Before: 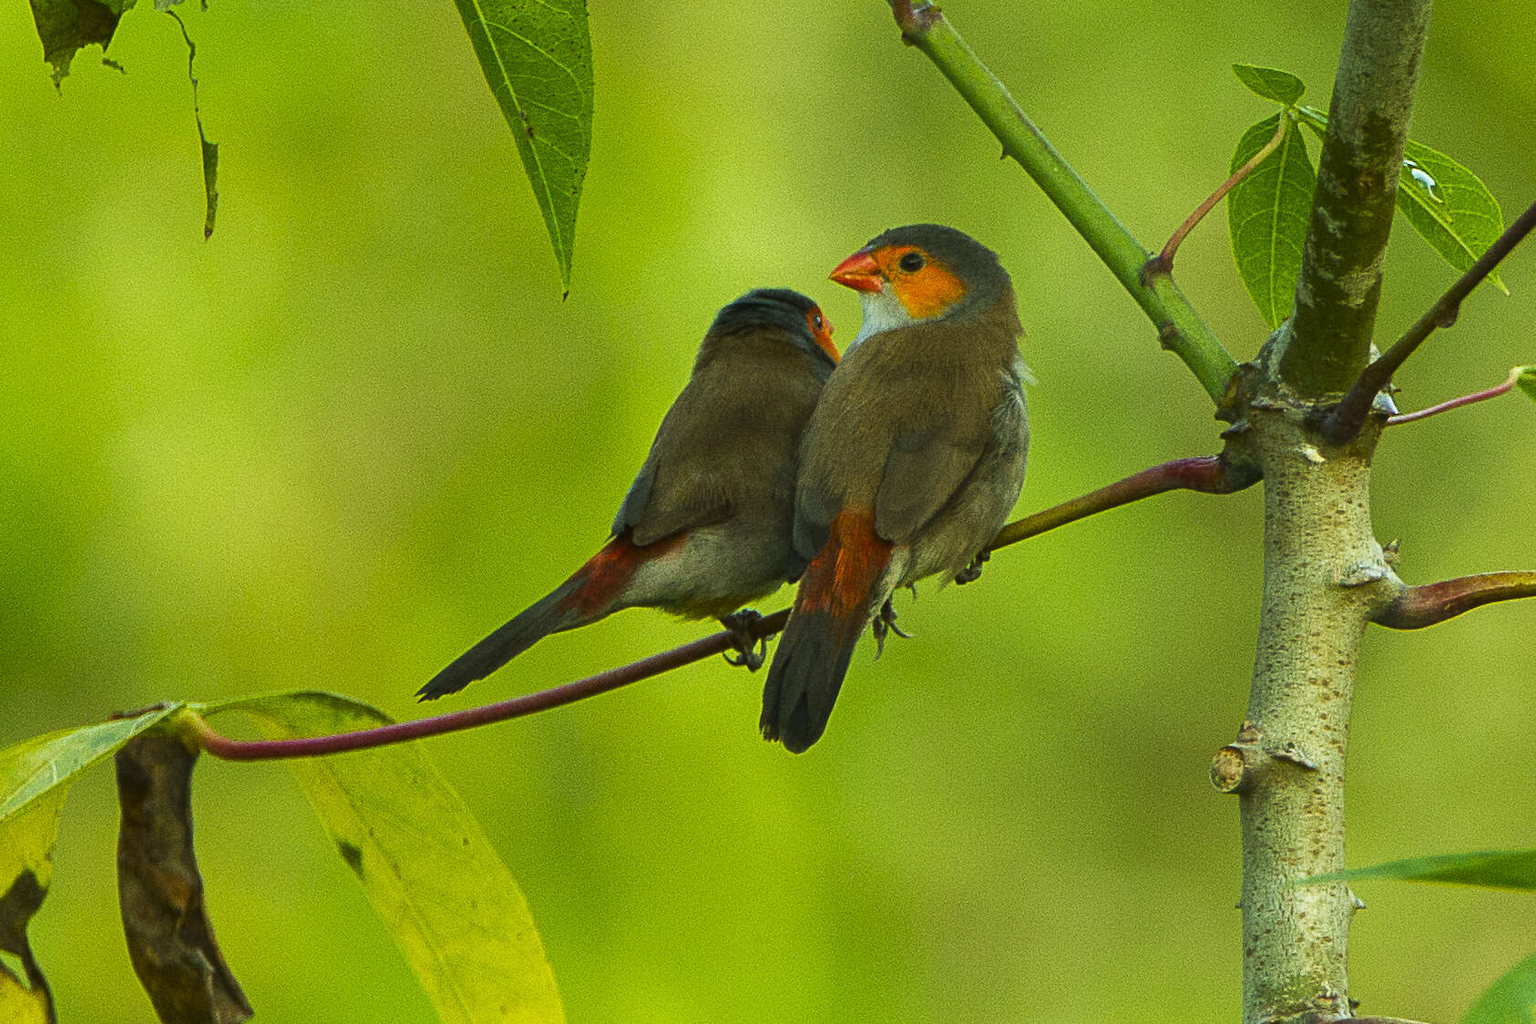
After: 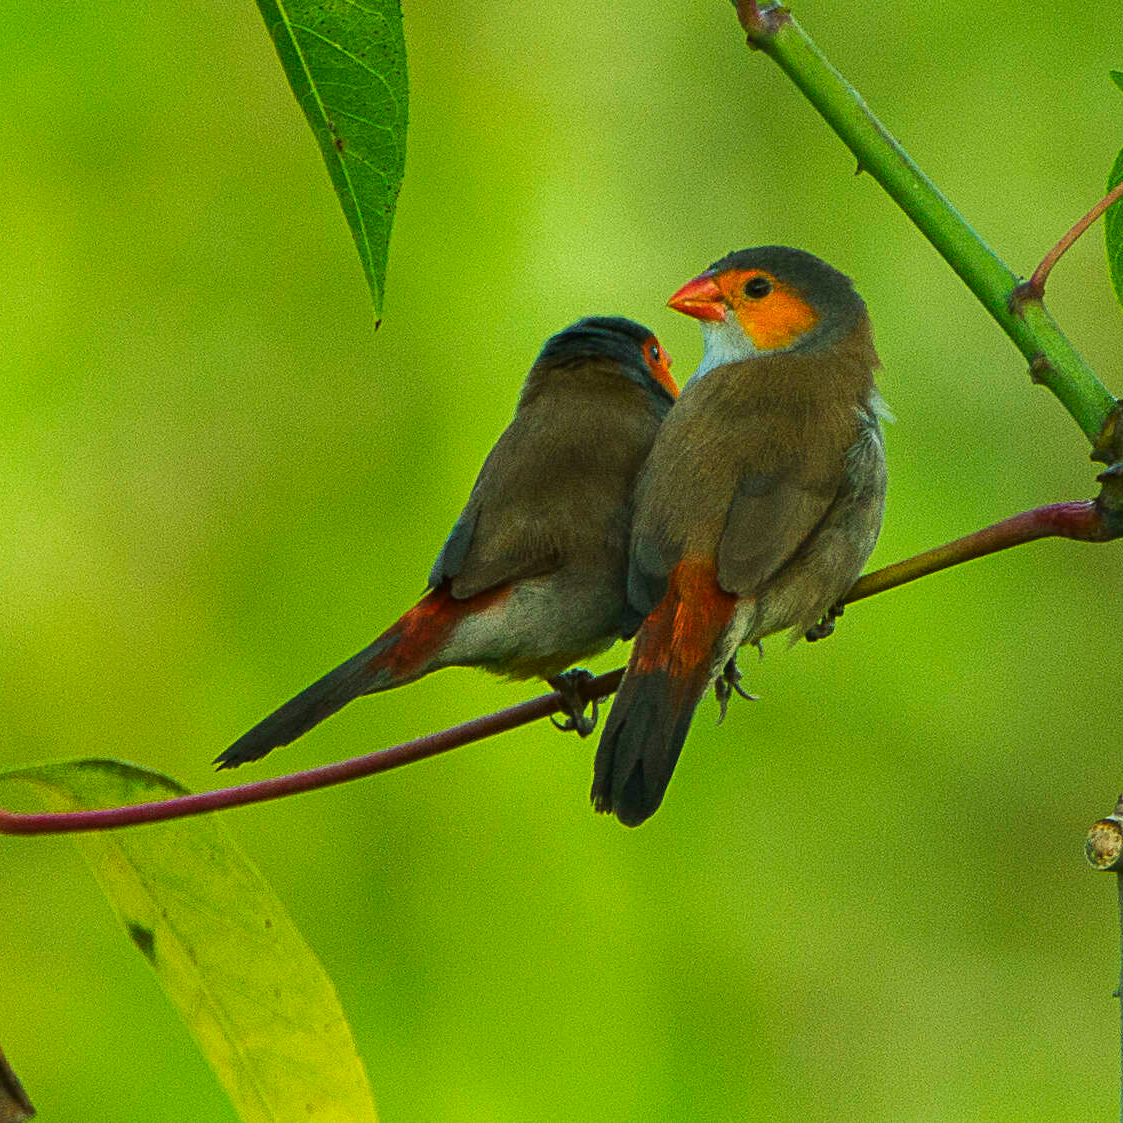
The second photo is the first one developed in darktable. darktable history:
color calibration: illuminant as shot in camera, x 0.358, y 0.373, temperature 4628.91 K
crop and rotate: left 14.436%, right 18.898%
